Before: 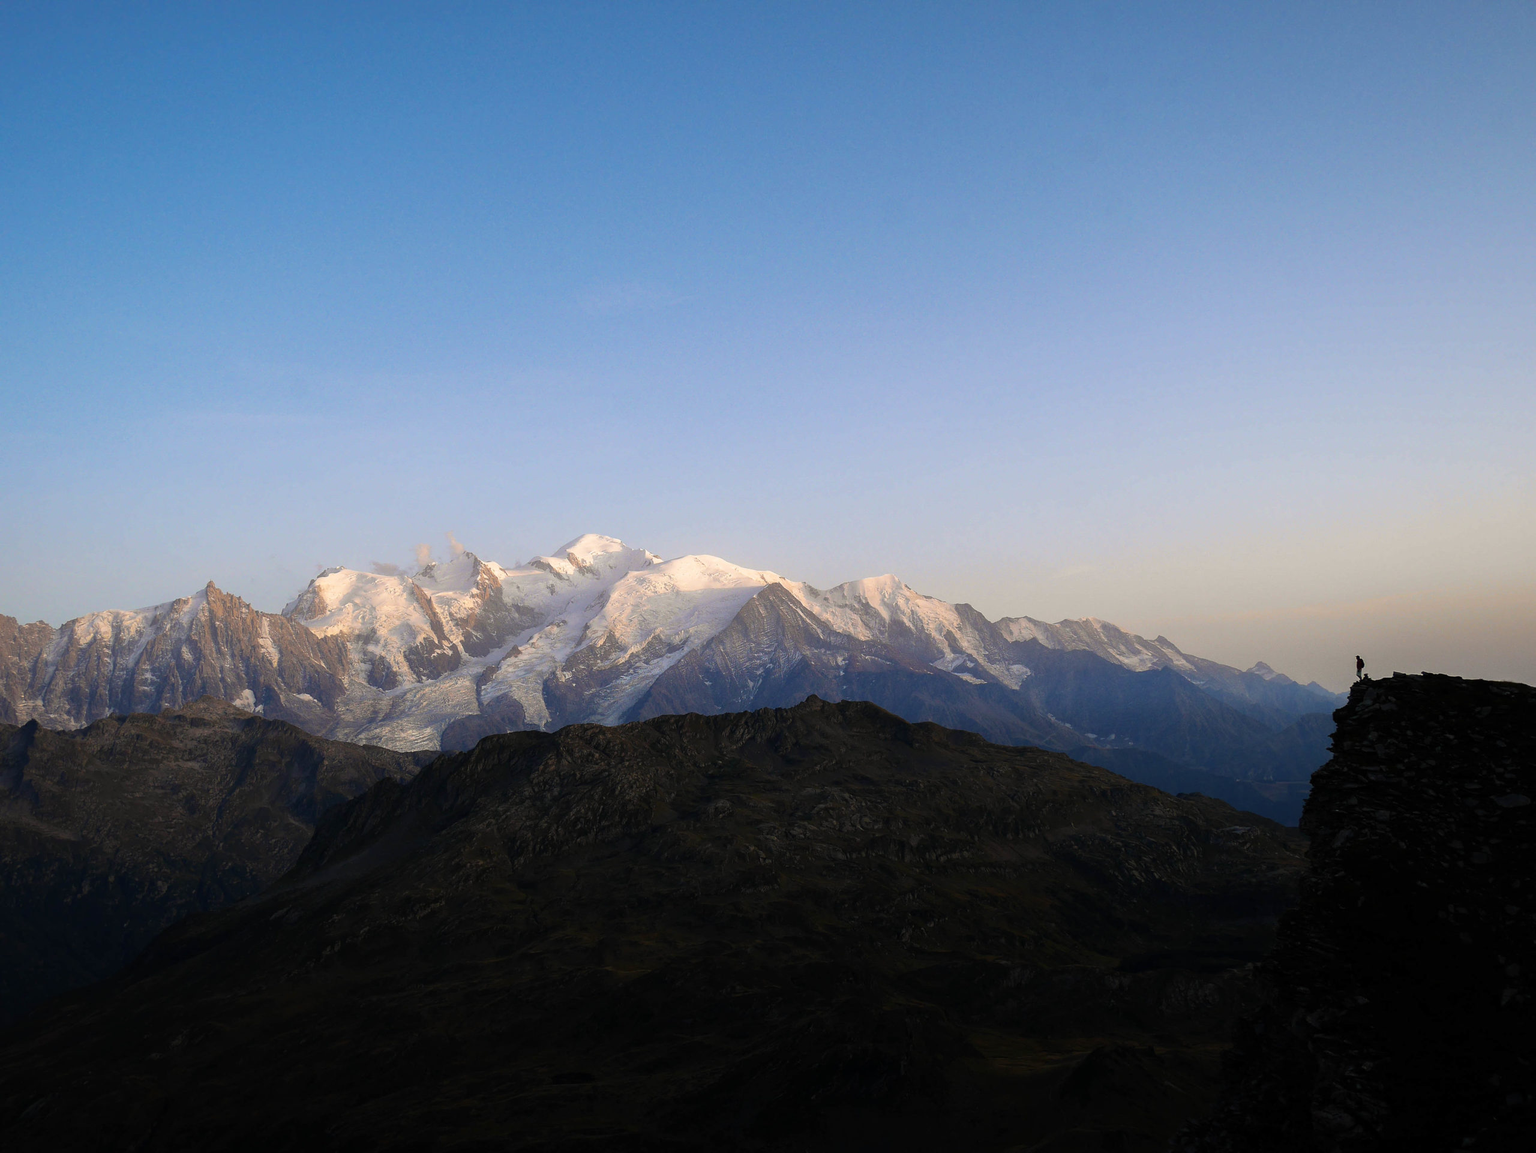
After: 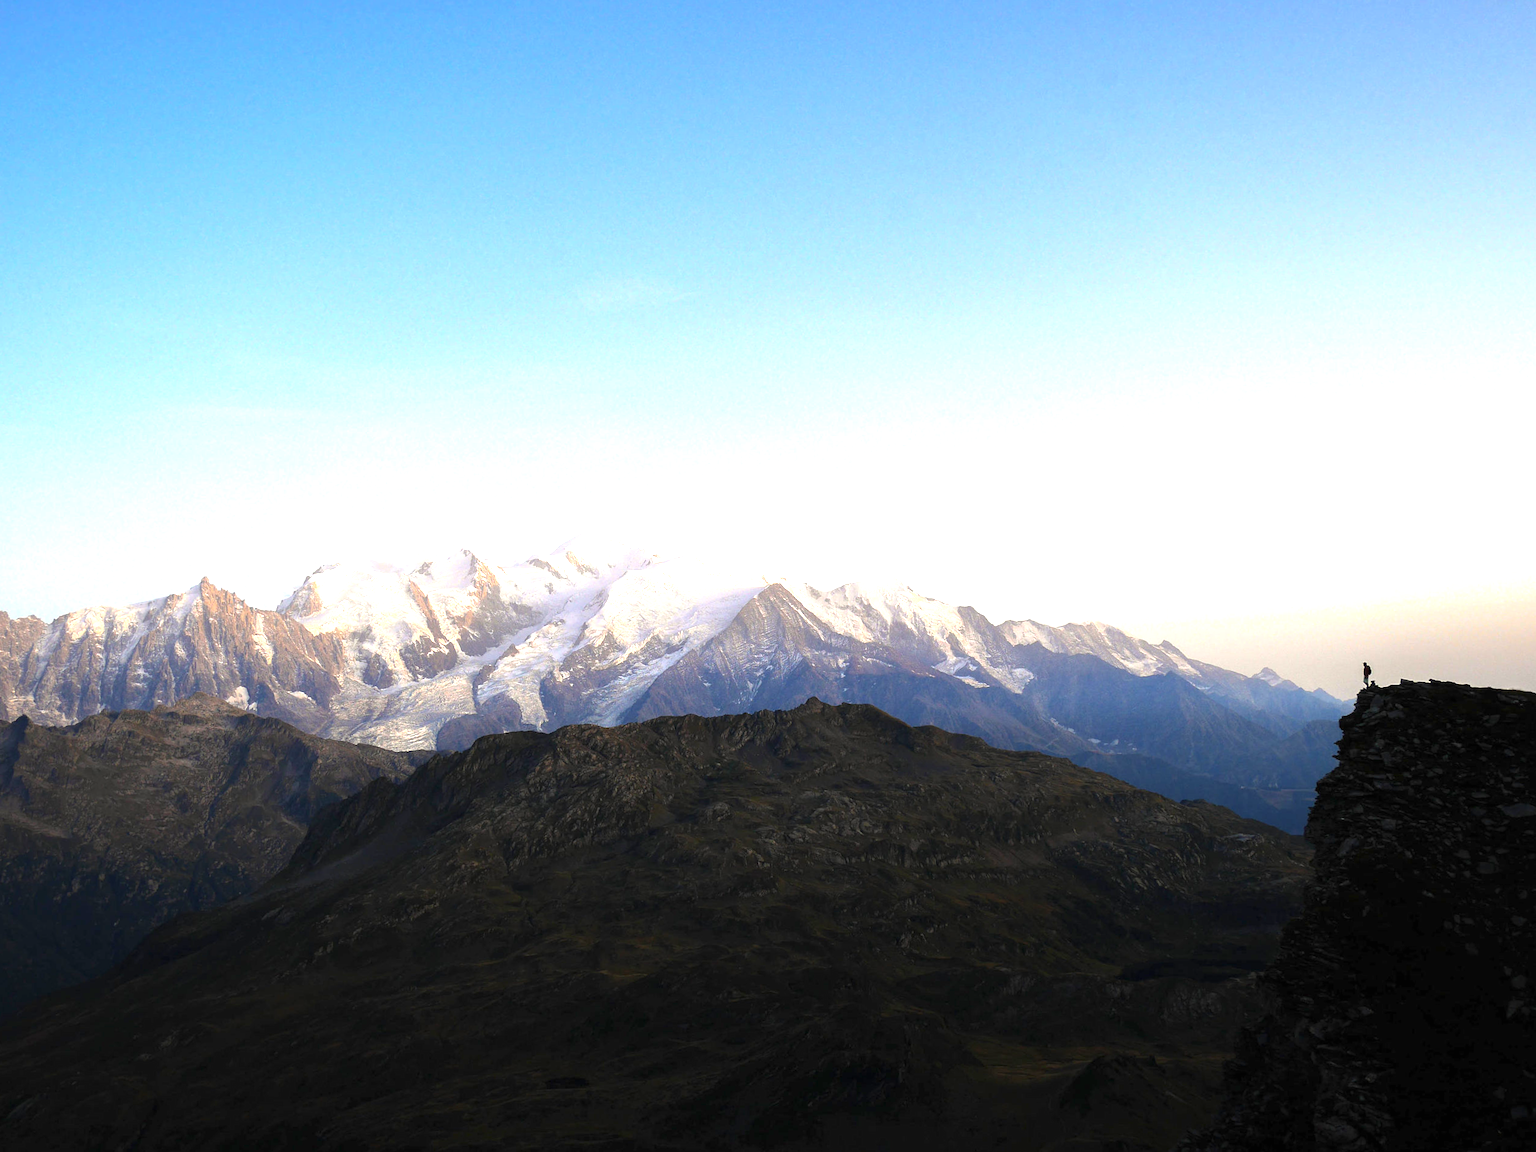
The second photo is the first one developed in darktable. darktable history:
crop and rotate: angle -0.5°
exposure: black level correction 0, exposure 1.3 EV, compensate exposure bias true, compensate highlight preservation false
